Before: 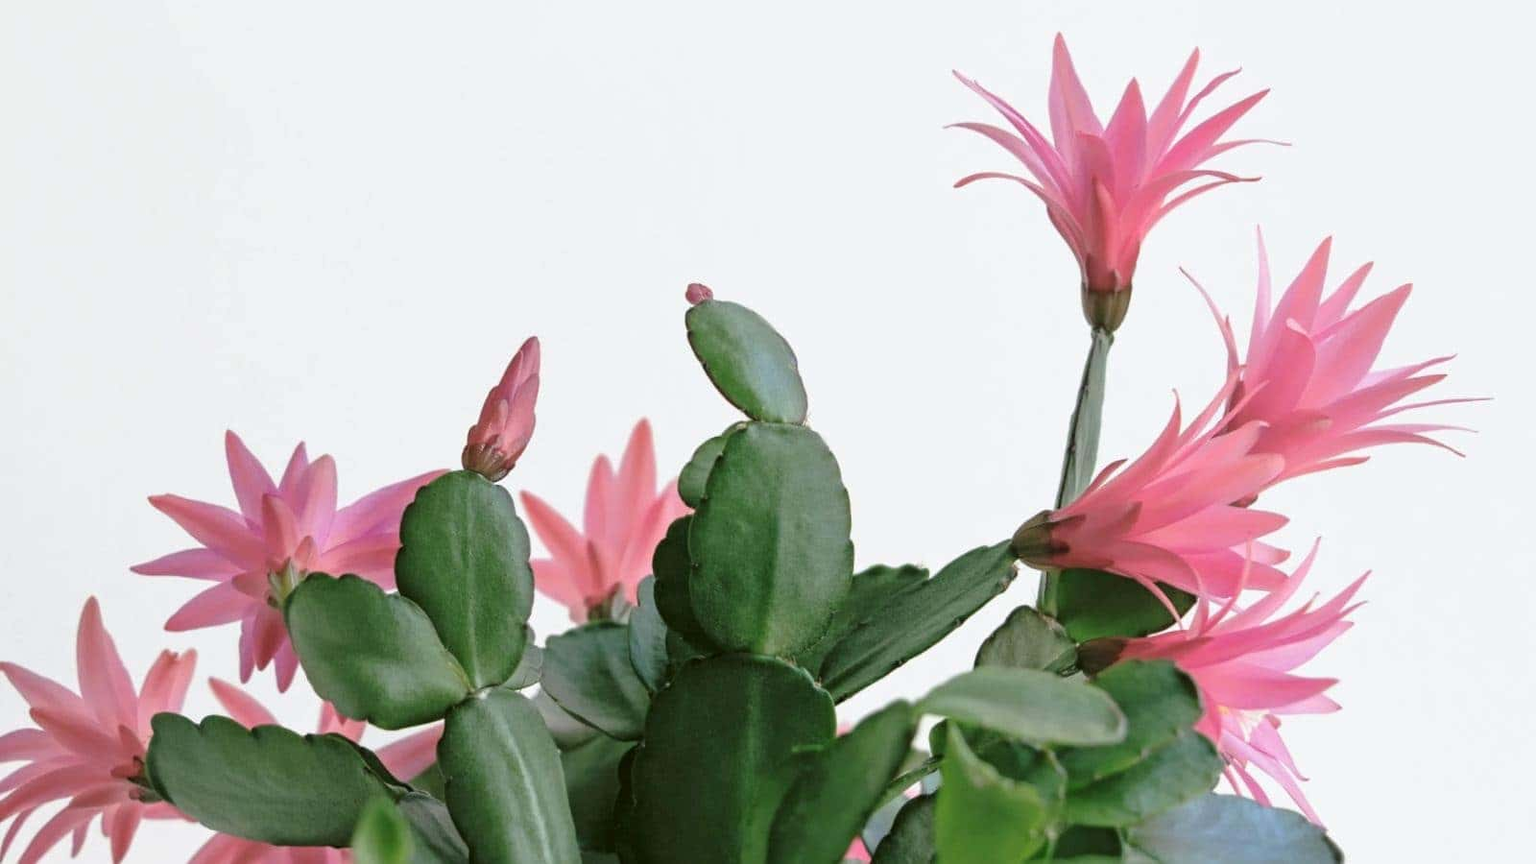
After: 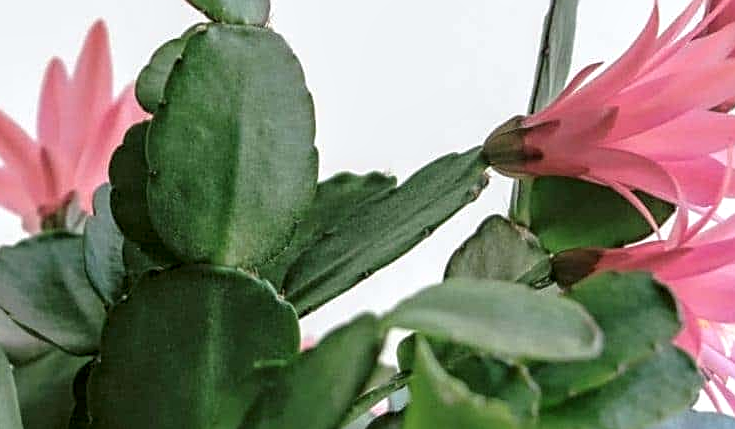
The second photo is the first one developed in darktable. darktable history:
sharpen: on, module defaults
crop: left 35.731%, top 46.227%, right 18.202%, bottom 6.046%
local contrast: detail 130%
